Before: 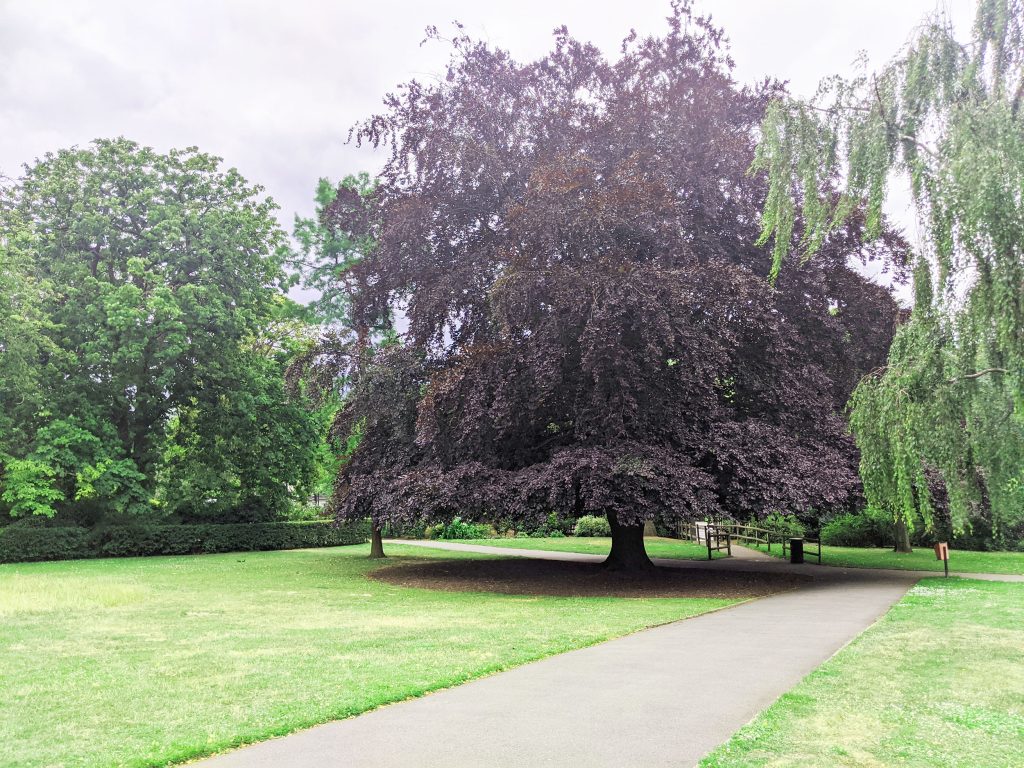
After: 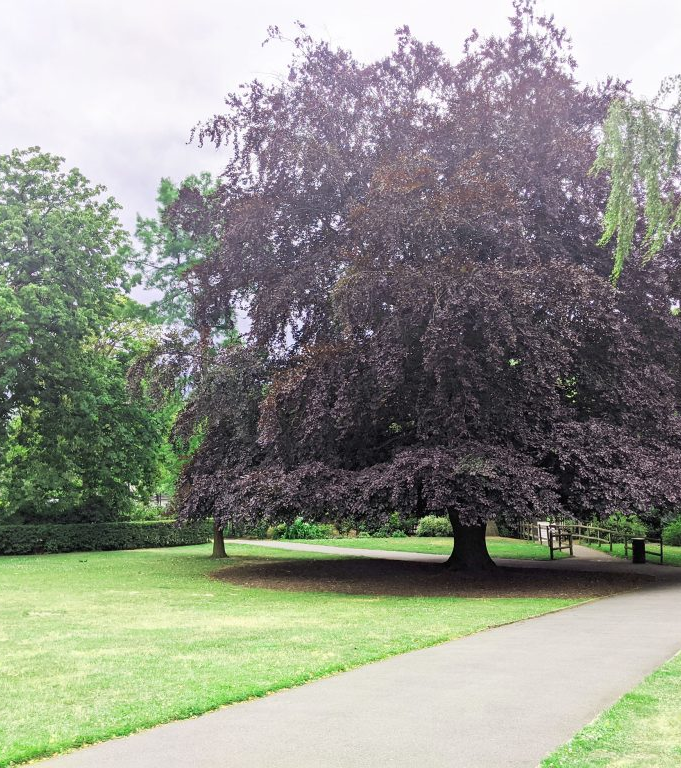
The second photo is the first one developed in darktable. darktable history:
crop and rotate: left 15.449%, right 18.043%
